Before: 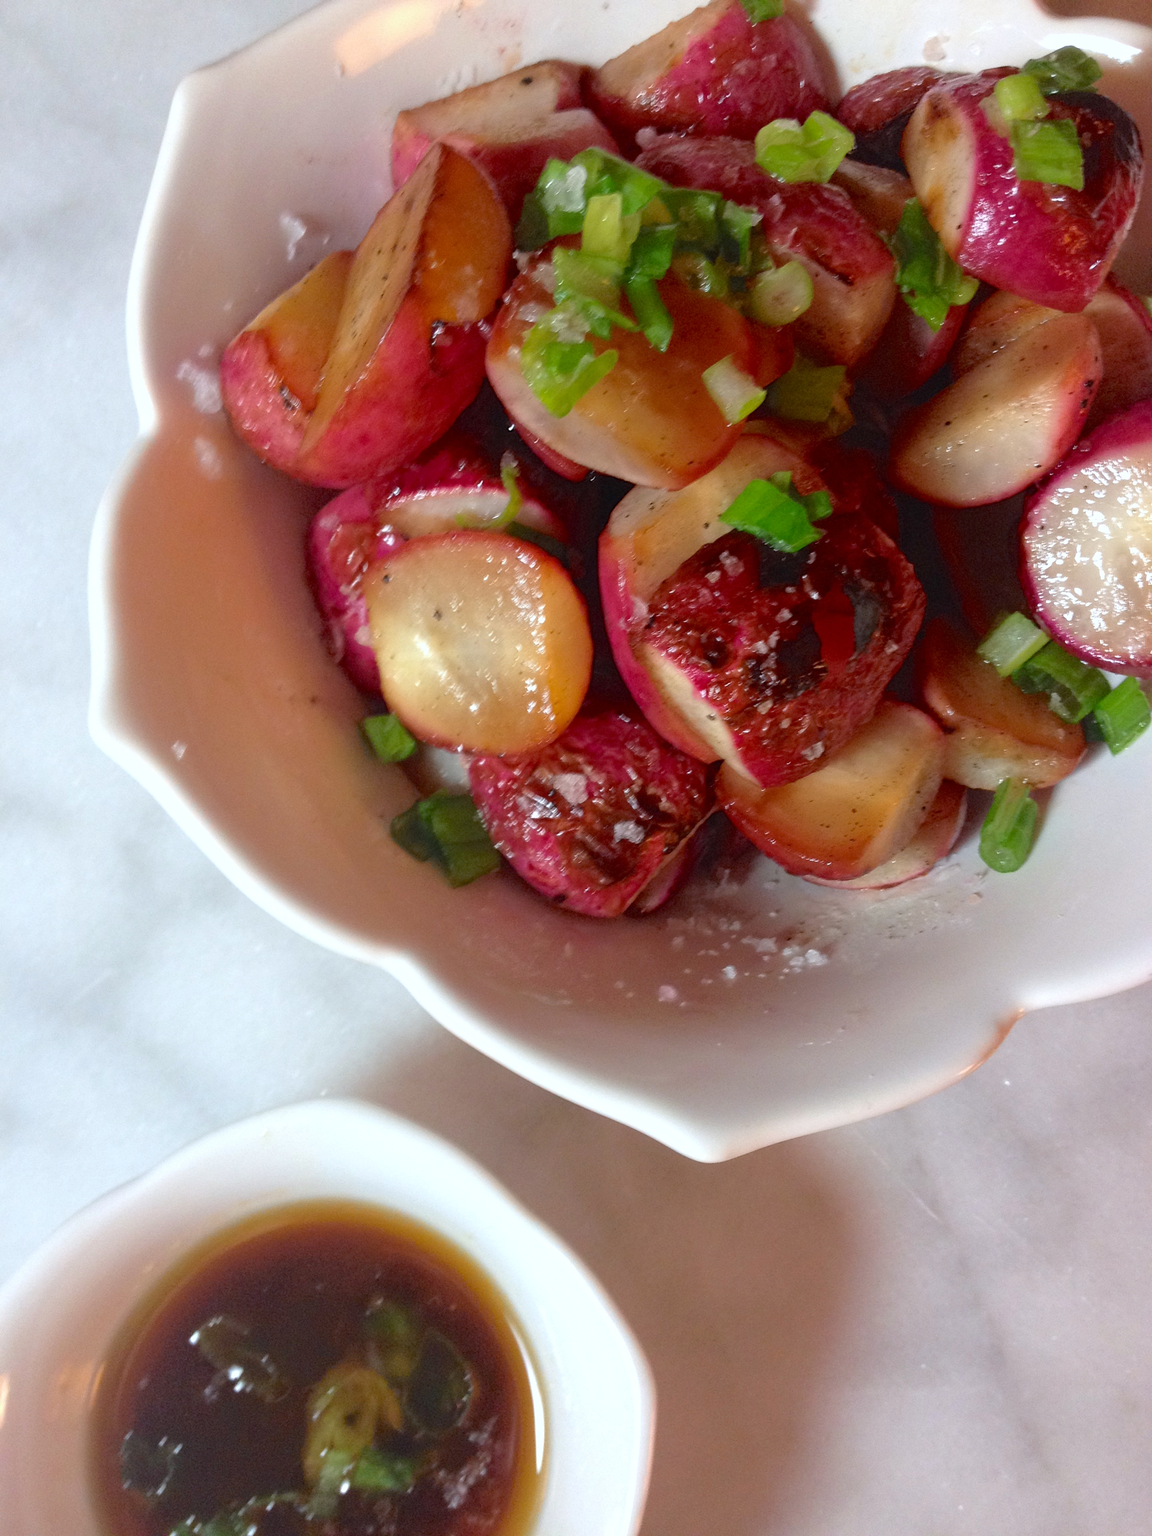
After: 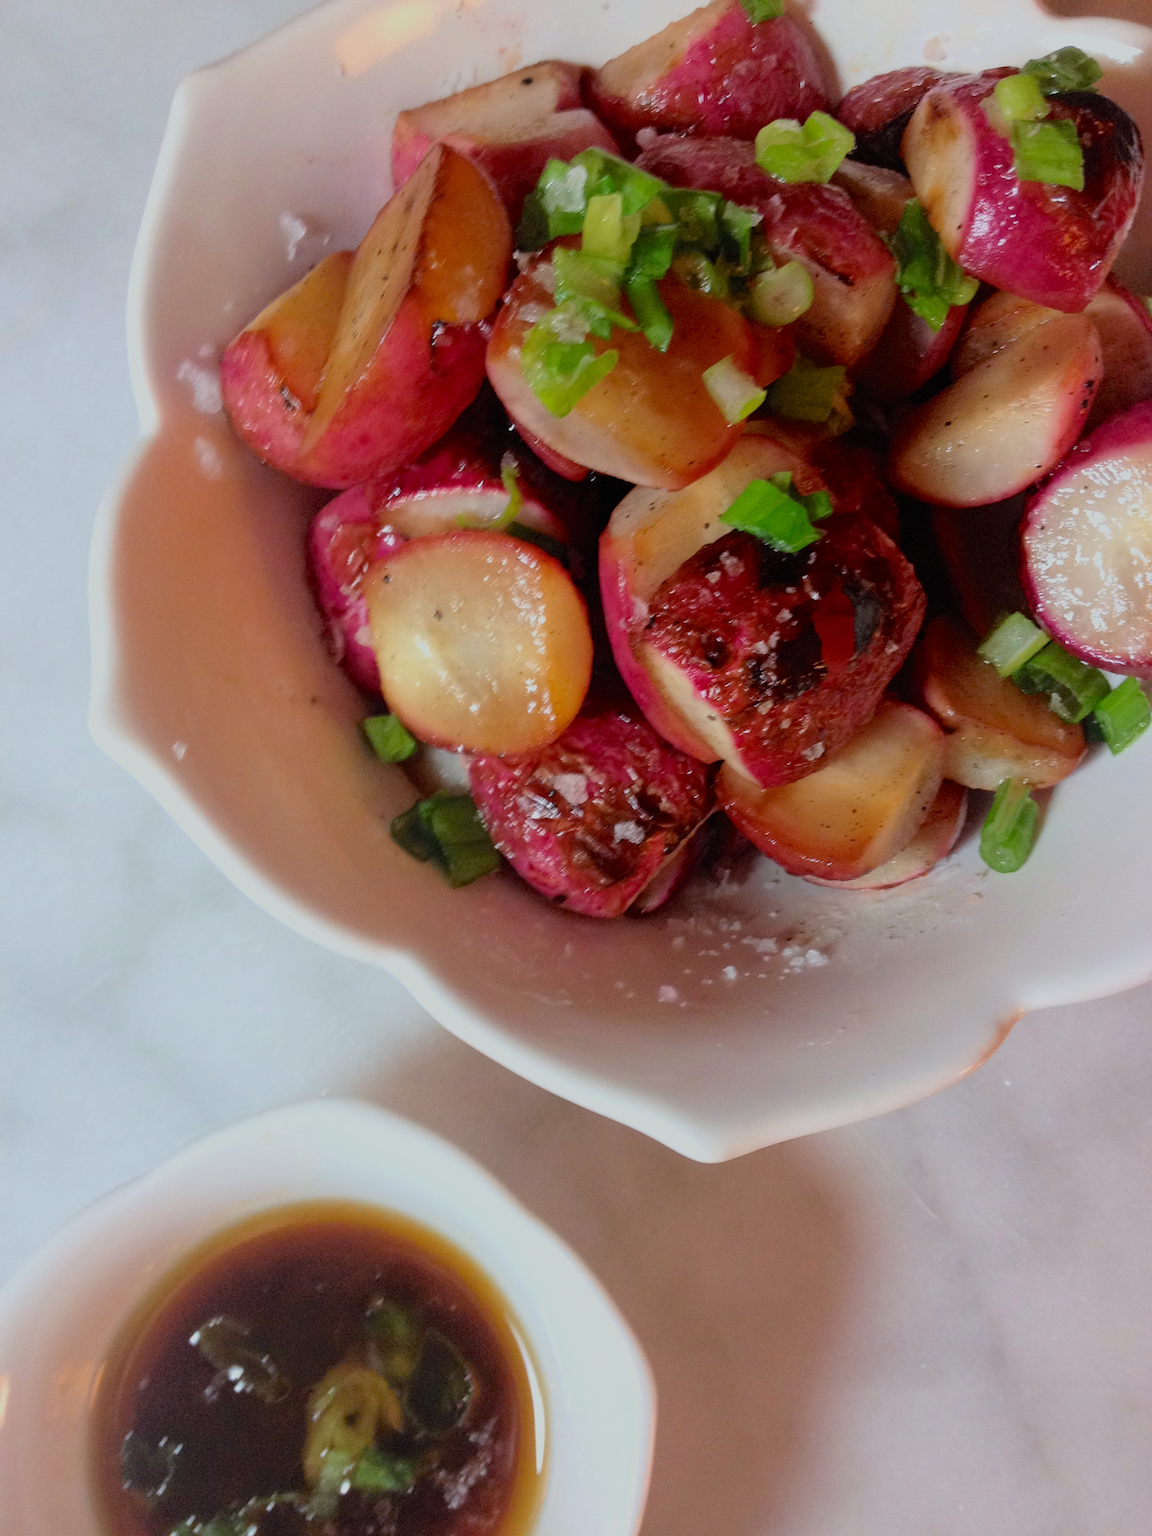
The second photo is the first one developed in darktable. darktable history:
filmic rgb: black relative exposure -7.34 EV, white relative exposure 5.07 EV, threshold 5.95 EV, hardness 3.21, color science v6 (2022), enable highlight reconstruction true
